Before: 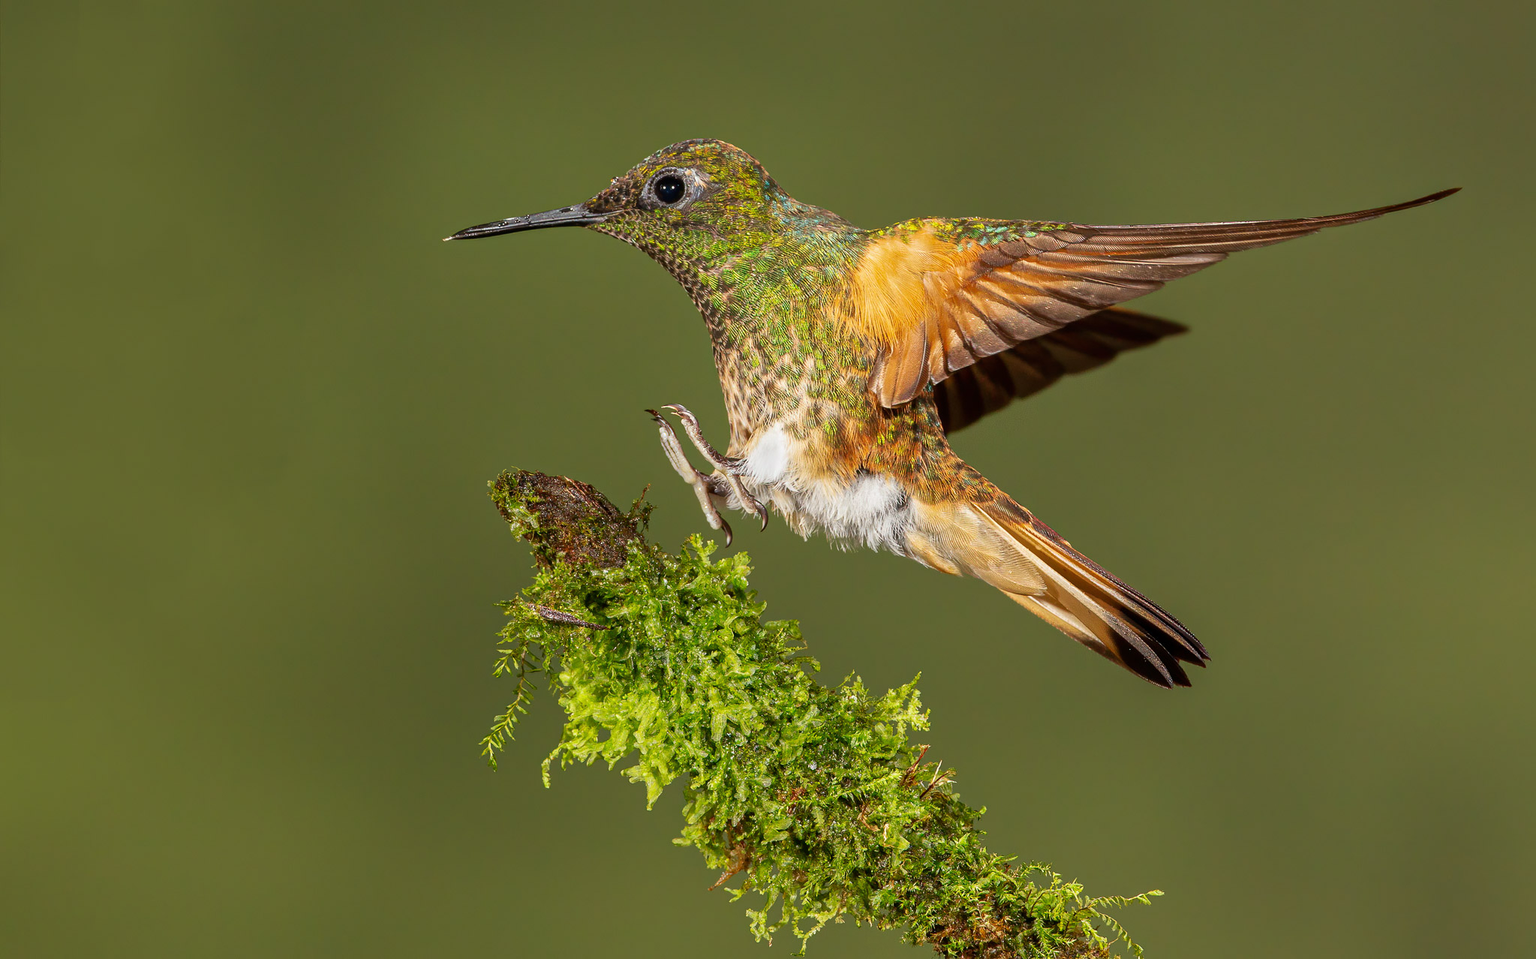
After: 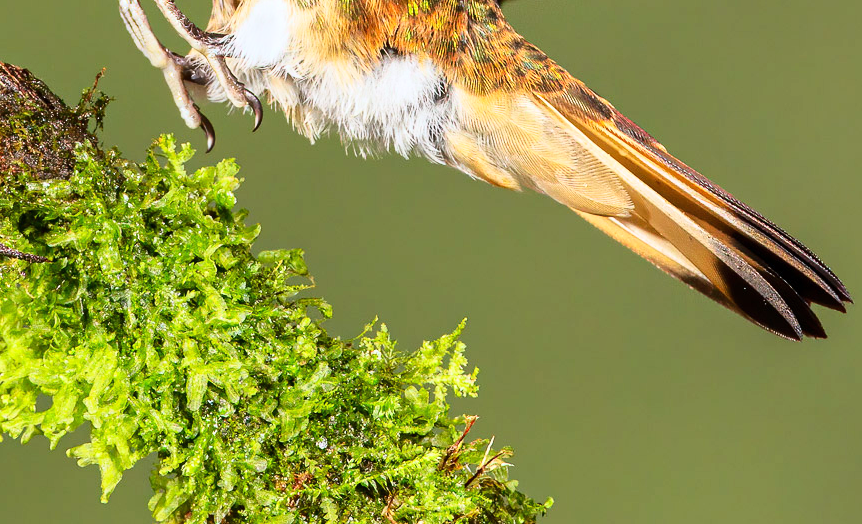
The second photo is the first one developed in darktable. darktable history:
base curve: curves: ch0 [(0, 0) (0.028, 0.03) (0.121, 0.232) (0.46, 0.748) (0.859, 0.968) (1, 1)]
crop: left 37.221%, top 45.169%, right 20.63%, bottom 13.777%
shadows and highlights: shadows 32, highlights -32, soften with gaussian
white balance: red 0.974, blue 1.044
